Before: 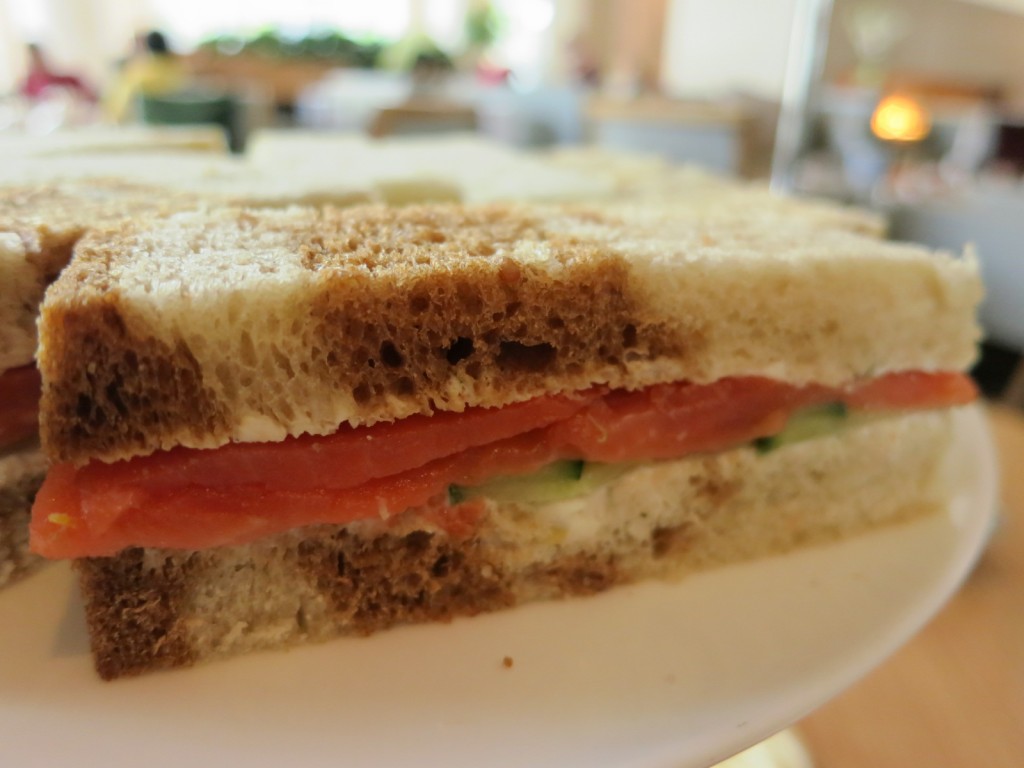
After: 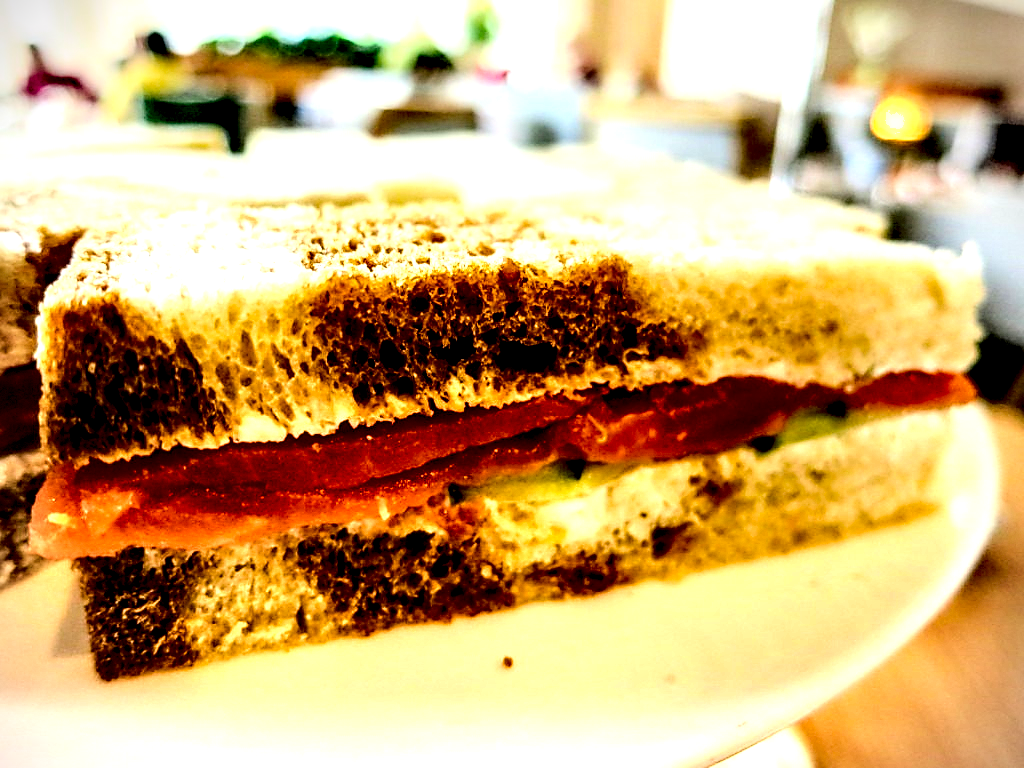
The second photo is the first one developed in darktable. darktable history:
sharpen: on, module defaults
base curve: curves: ch0 [(0, 0) (0.028, 0.03) (0.121, 0.232) (0.46, 0.748) (0.859, 0.968) (1, 1)]
contrast brightness saturation: contrast 0.199, brightness 0.153, saturation 0.146
exposure: exposure 0.123 EV, compensate highlight preservation false
shadows and highlights: soften with gaussian
color balance rgb: highlights gain › chroma 0.146%, highlights gain › hue 329.93°, linear chroma grading › global chroma 9.036%, perceptual saturation grading › global saturation 20%, perceptual saturation grading › highlights -25.156%, perceptual saturation grading › shadows 49.714%
vignetting: fall-off radius 61.24%, dithering 8-bit output
local contrast: highlights 116%, shadows 44%, detail 295%
